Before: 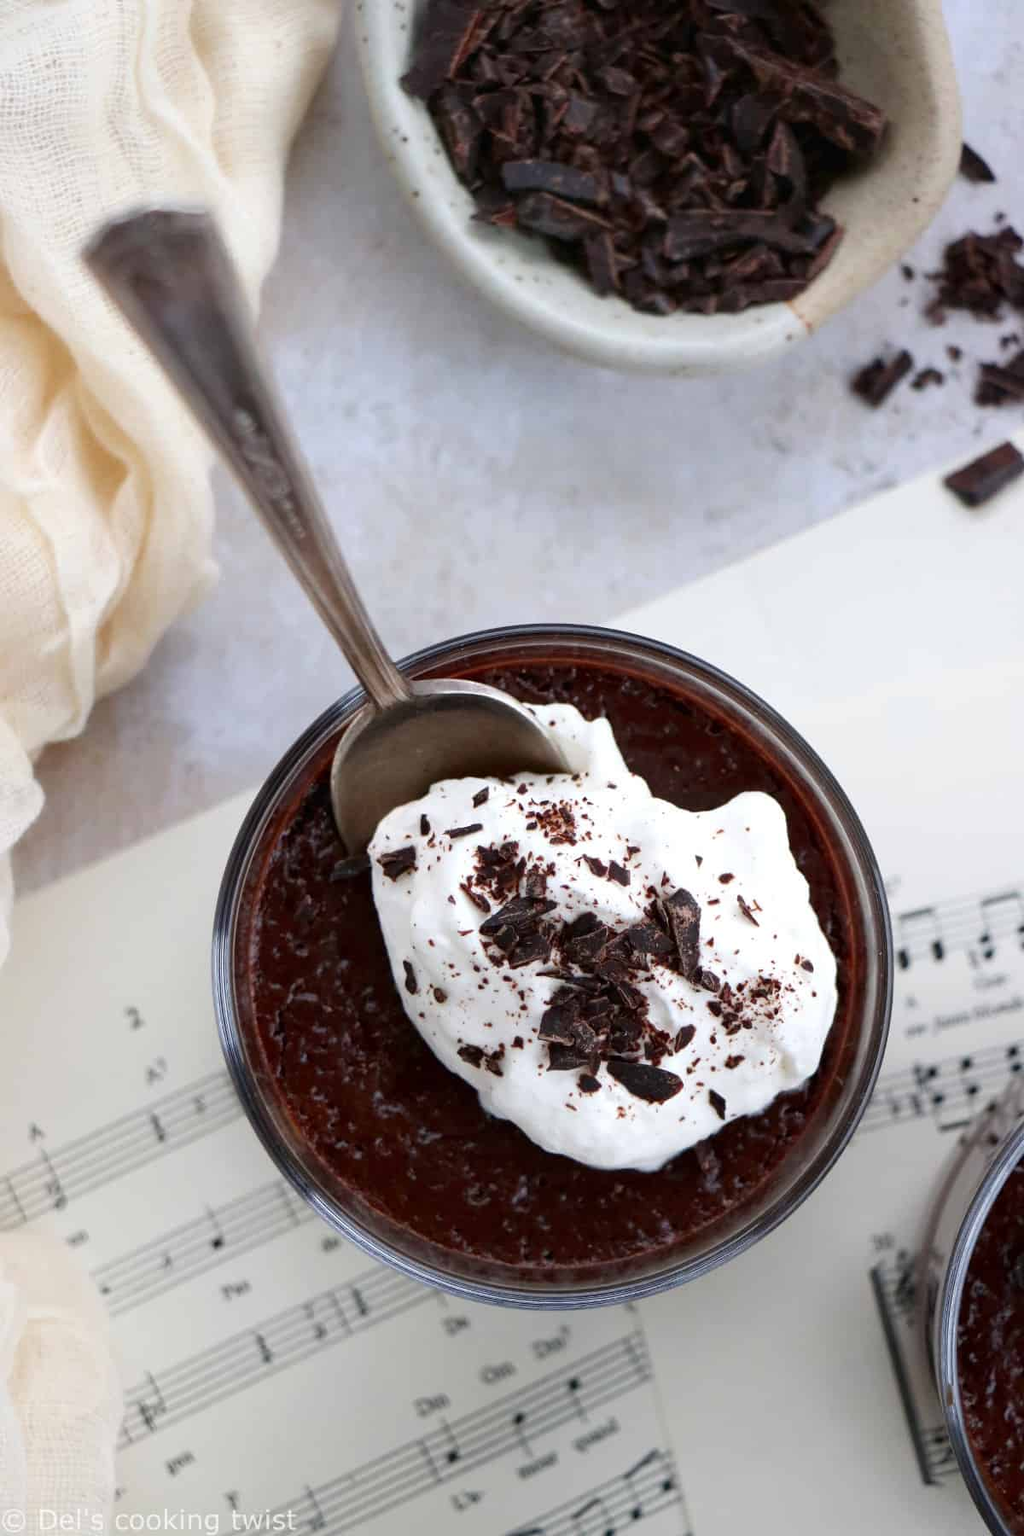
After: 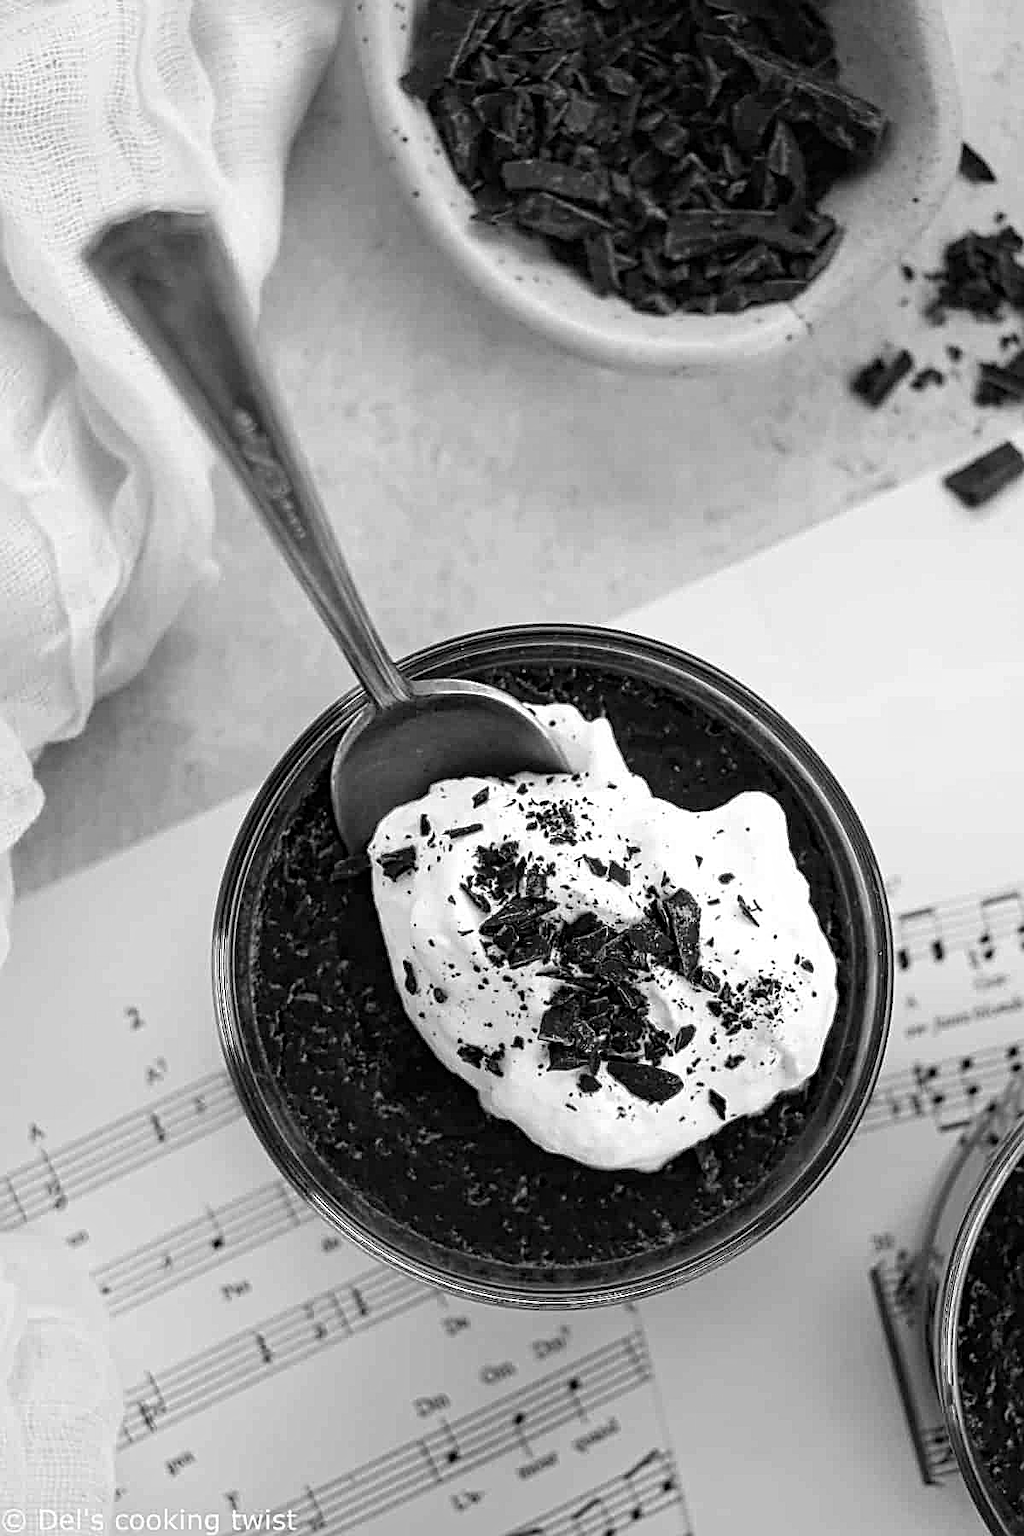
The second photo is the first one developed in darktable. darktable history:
sharpen: on, module defaults
monochrome: a -4.13, b 5.16, size 1
contrast equalizer: y [[0.5, 0.5, 0.5, 0.539, 0.64, 0.611], [0.5 ×6], [0.5 ×6], [0 ×6], [0 ×6]]
